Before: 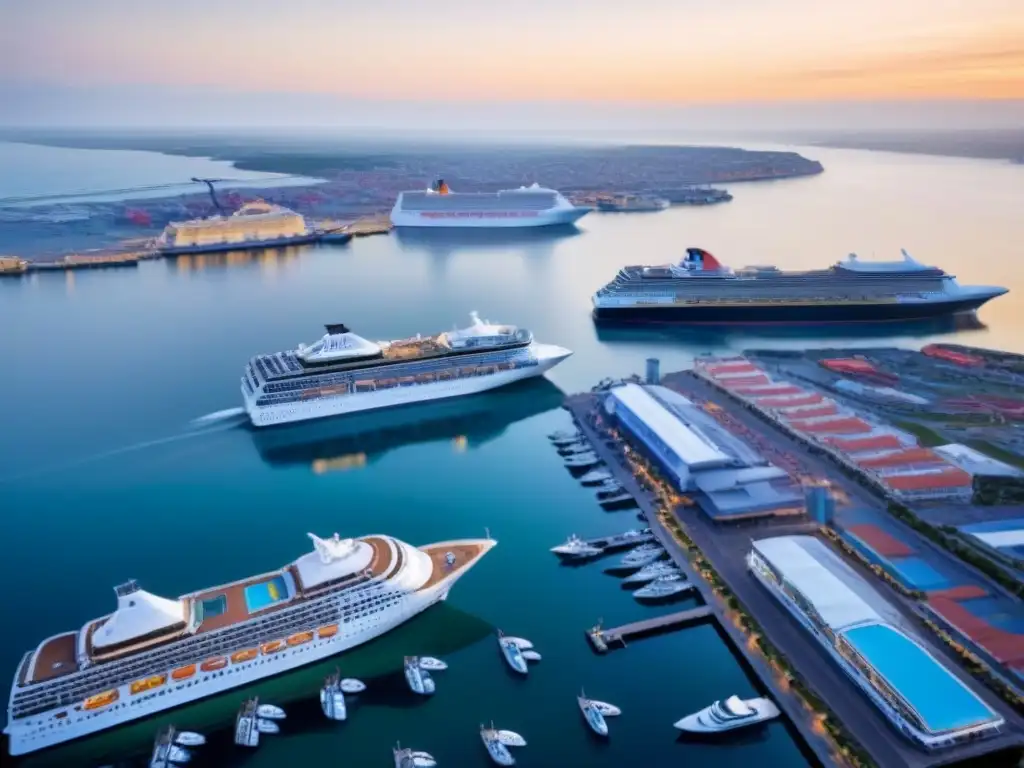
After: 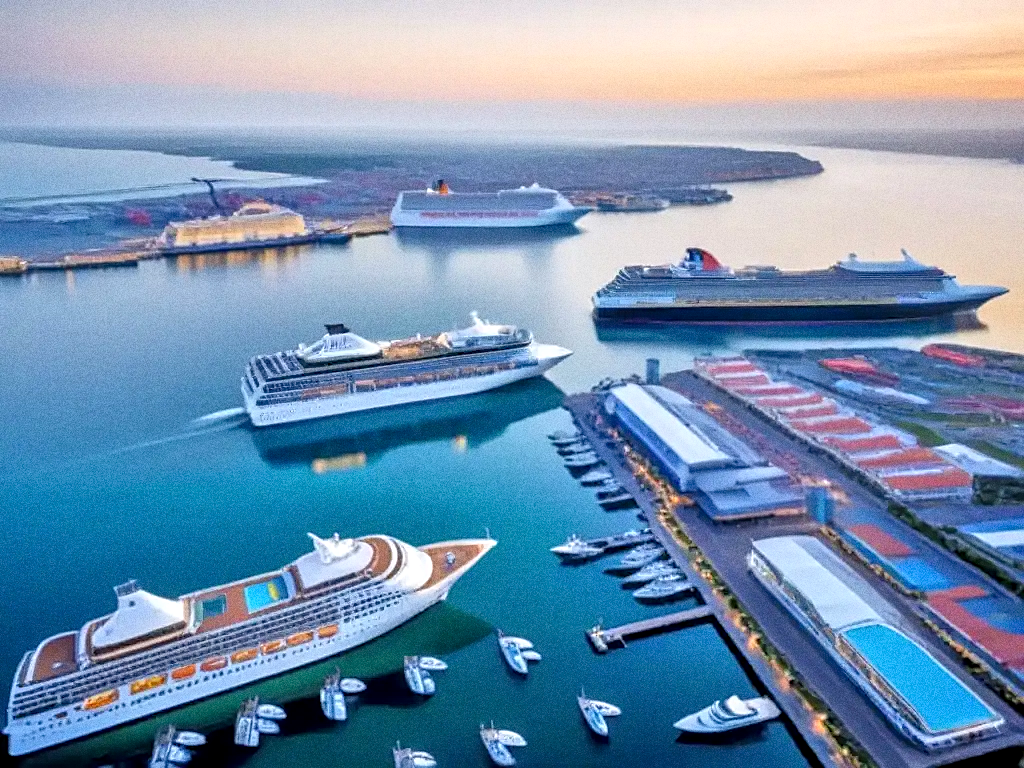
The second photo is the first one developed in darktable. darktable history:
local contrast: detail 130%
grain: coarseness 11.82 ISO, strength 36.67%, mid-tones bias 74.17%
tone equalizer: -7 EV 0.15 EV, -6 EV 0.6 EV, -5 EV 1.15 EV, -4 EV 1.33 EV, -3 EV 1.15 EV, -2 EV 0.6 EV, -1 EV 0.15 EV, mask exposure compensation -0.5 EV
sharpen: on, module defaults
